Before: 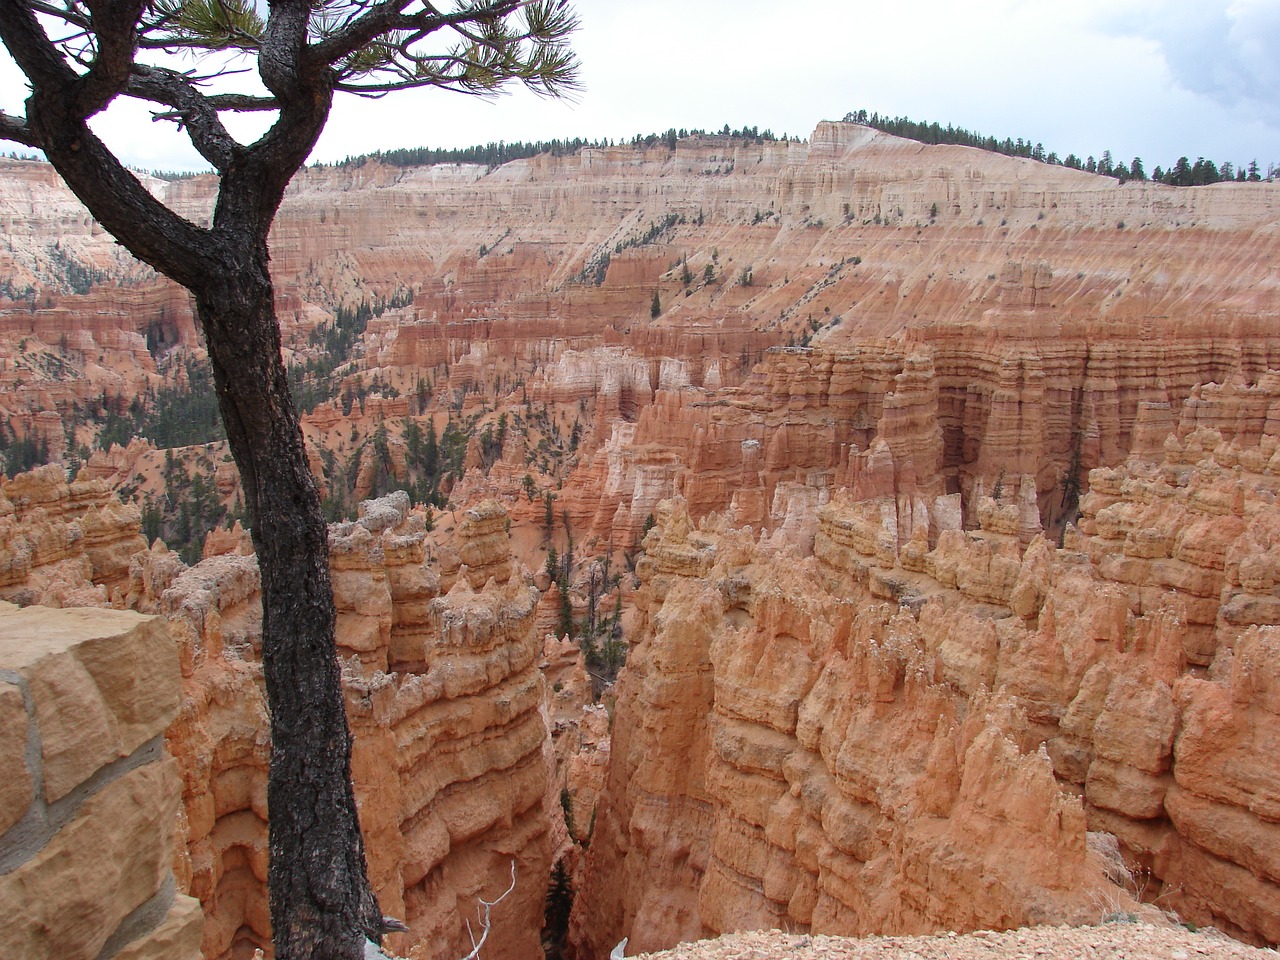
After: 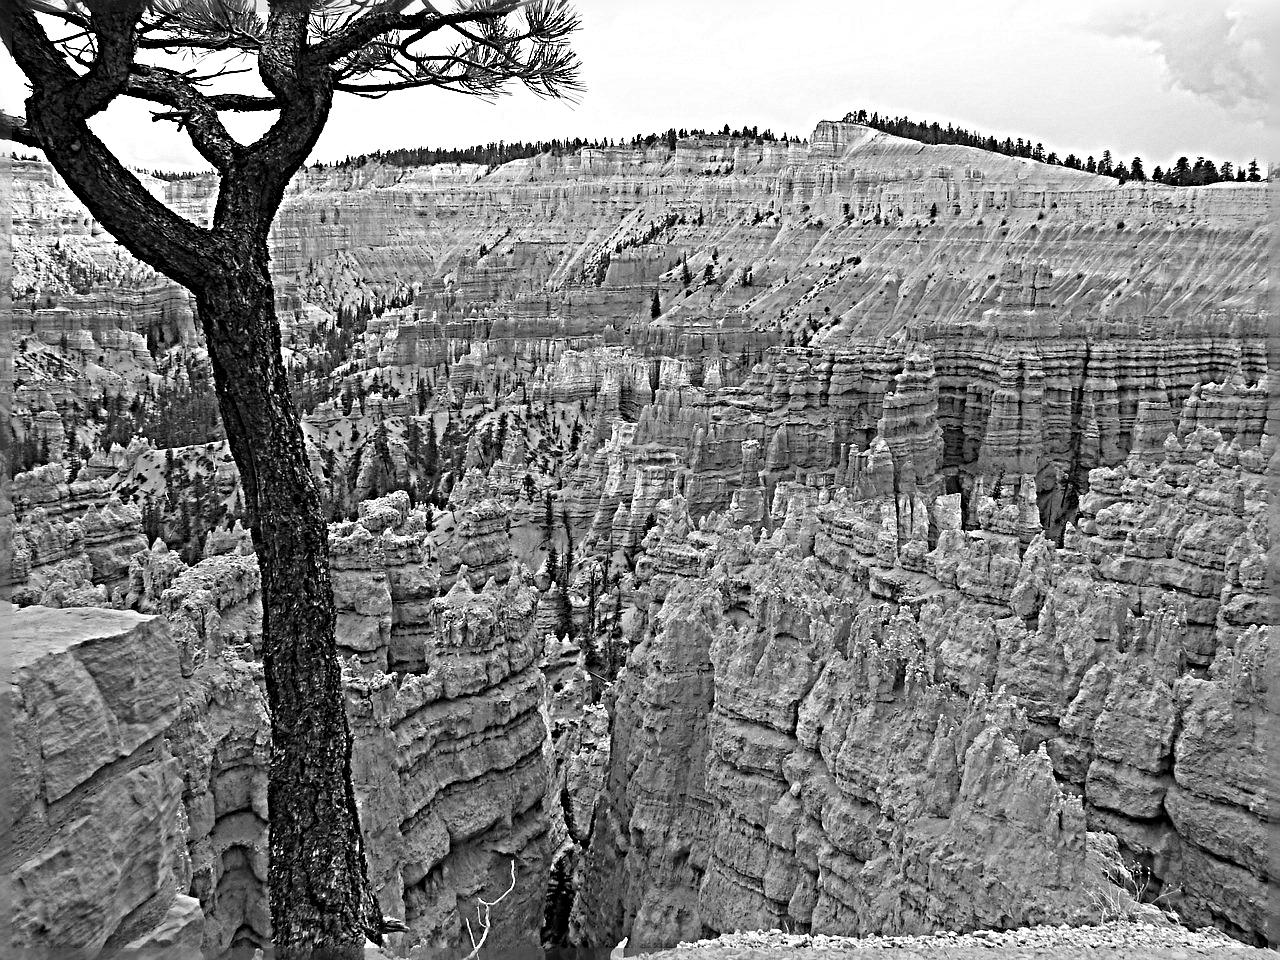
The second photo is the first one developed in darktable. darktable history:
sharpen: radius 6.3, amount 1.8, threshold 0
monochrome: on, module defaults
